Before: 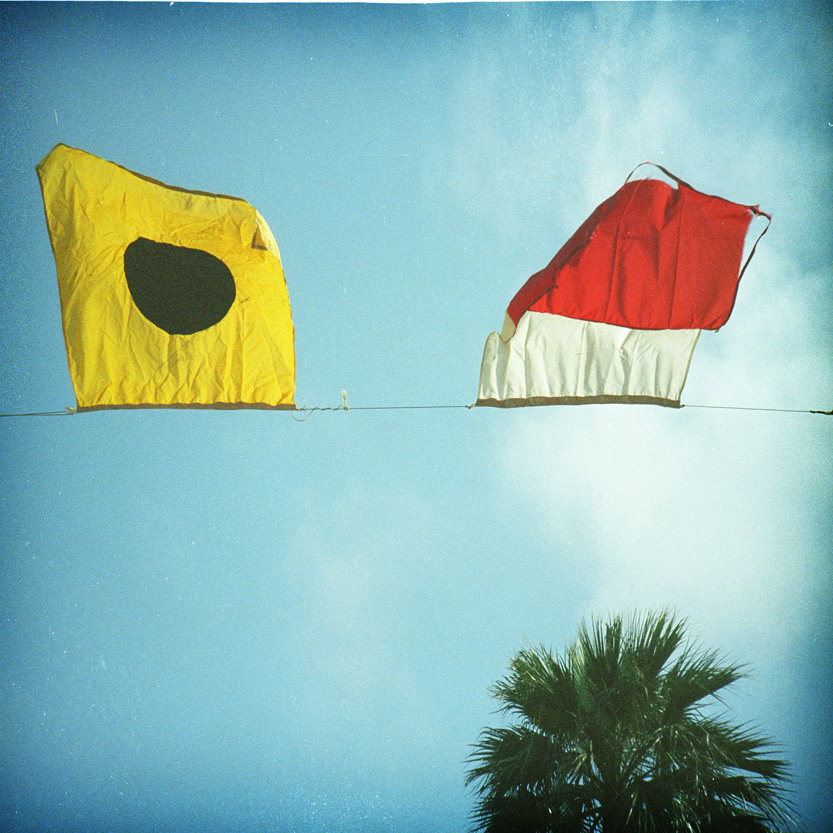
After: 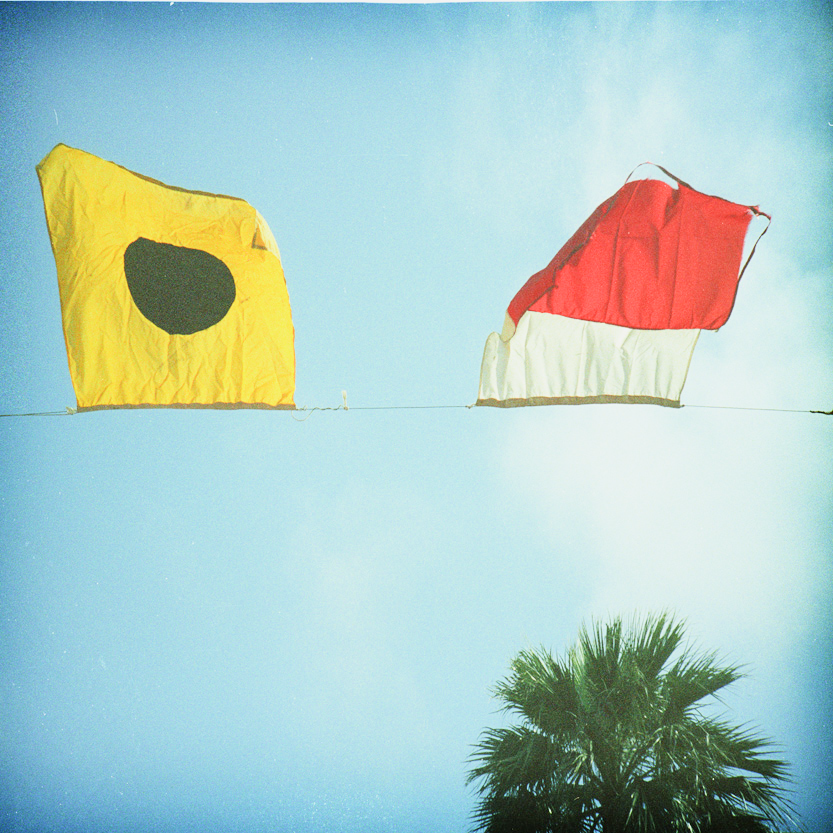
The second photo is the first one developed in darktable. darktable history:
exposure: black level correction 0, exposure 1.173 EV, compensate exposure bias true, compensate highlight preservation false
filmic rgb: black relative exposure -16 EV, white relative exposure 4.97 EV, hardness 6.25
